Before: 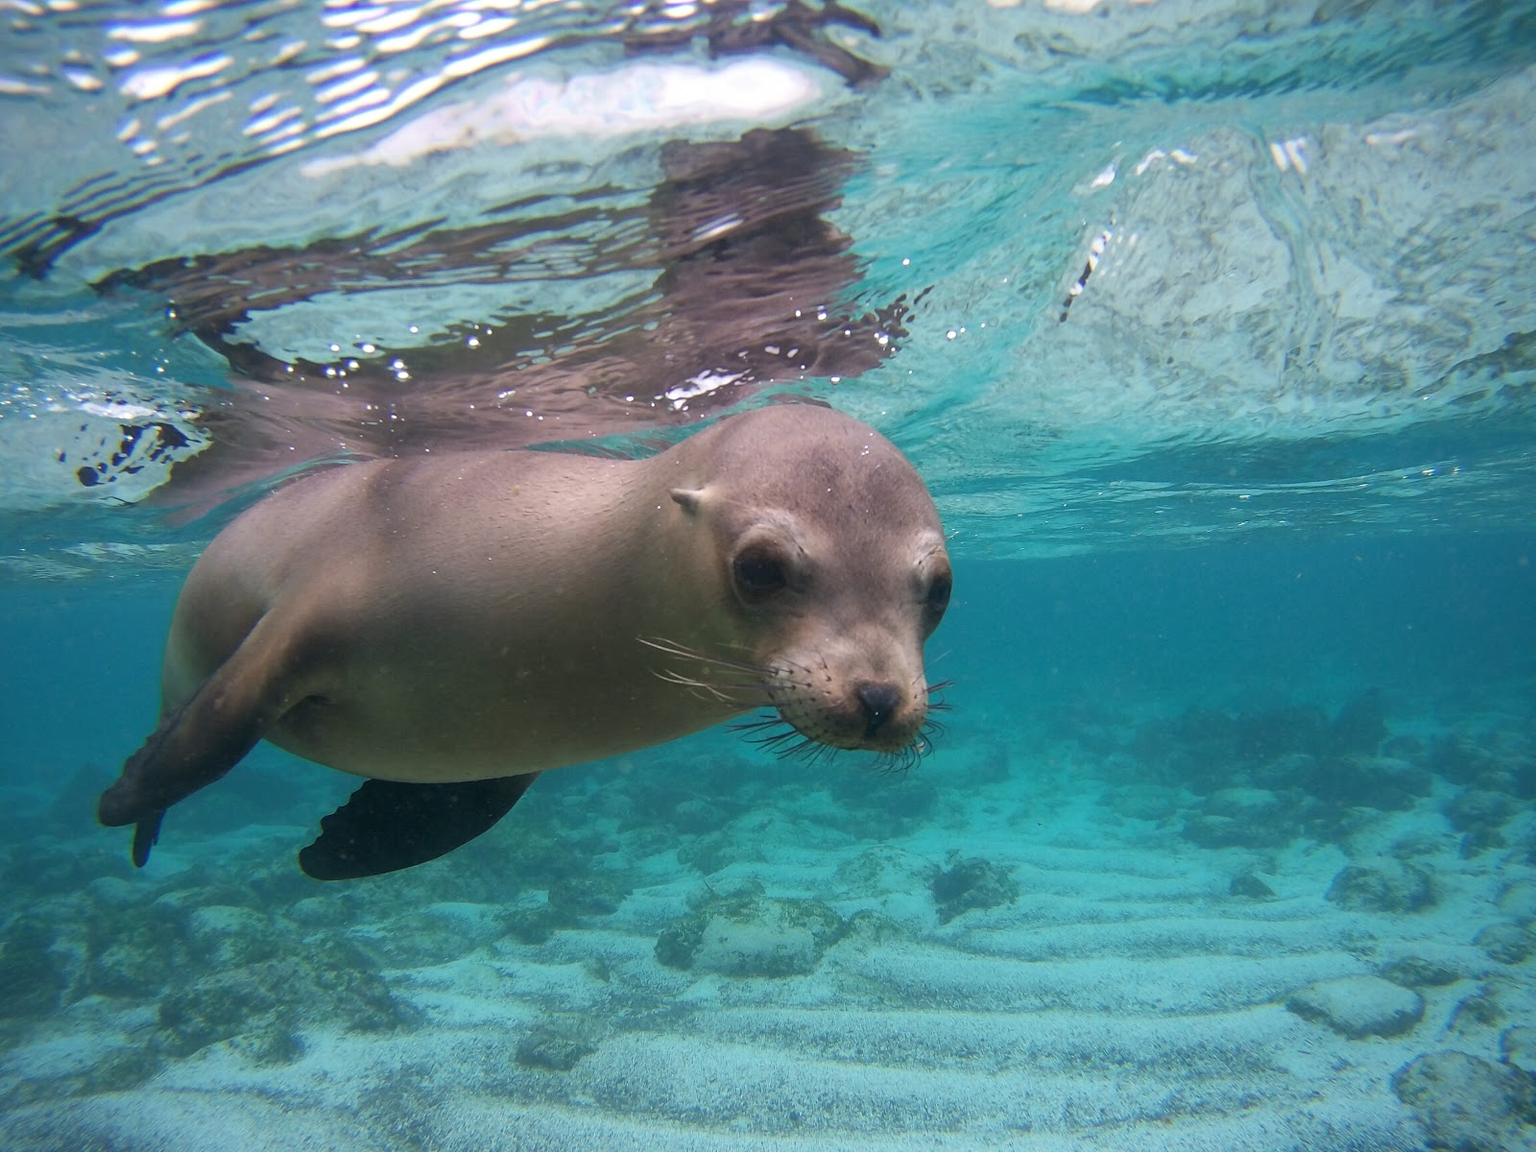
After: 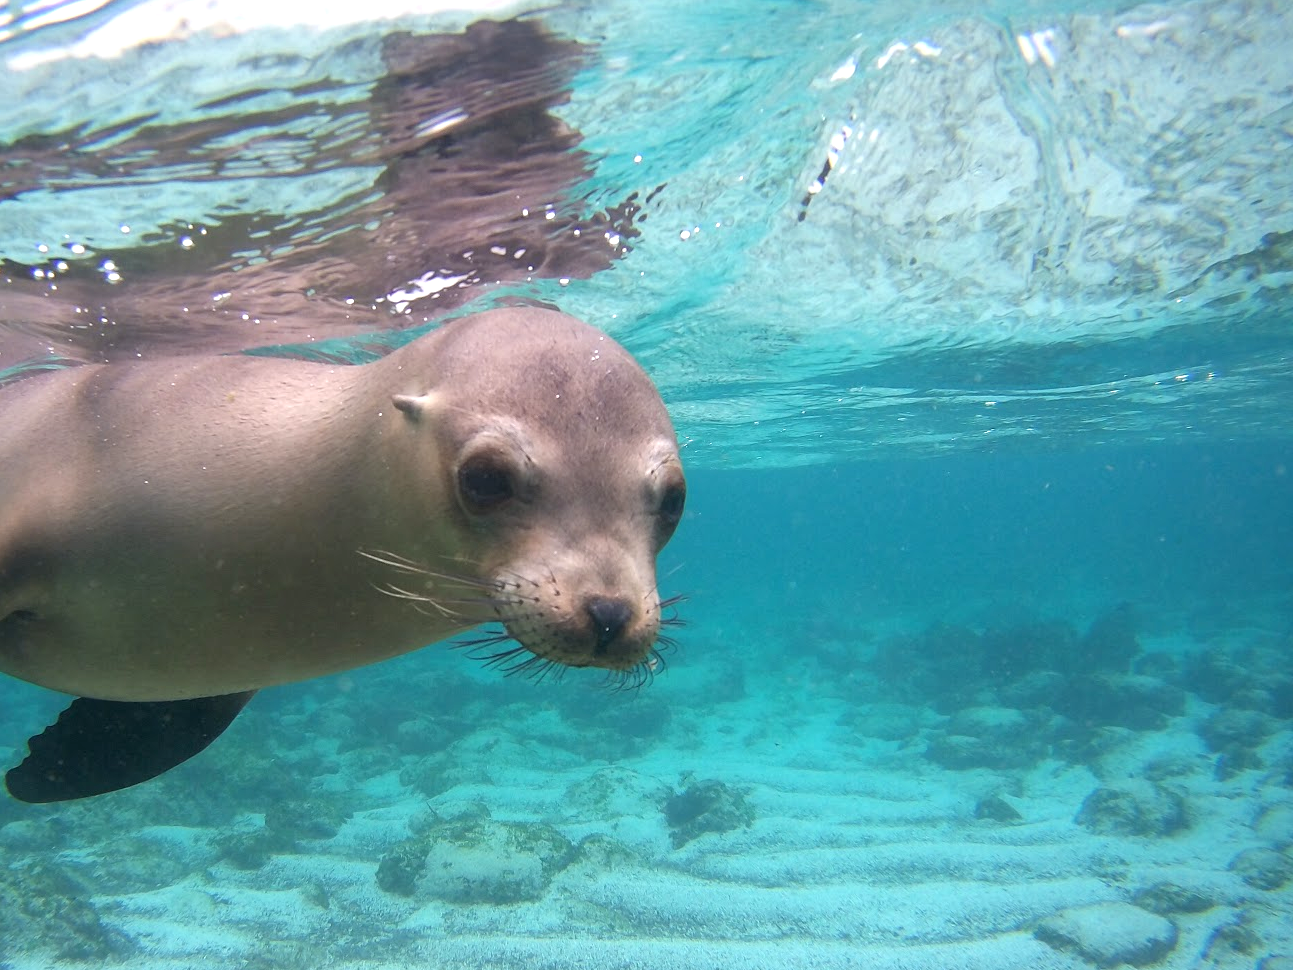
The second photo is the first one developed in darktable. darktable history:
crop: left 19.159%, top 9.58%, bottom 9.58%
exposure: exposure 0.556 EV, compensate highlight preservation false
